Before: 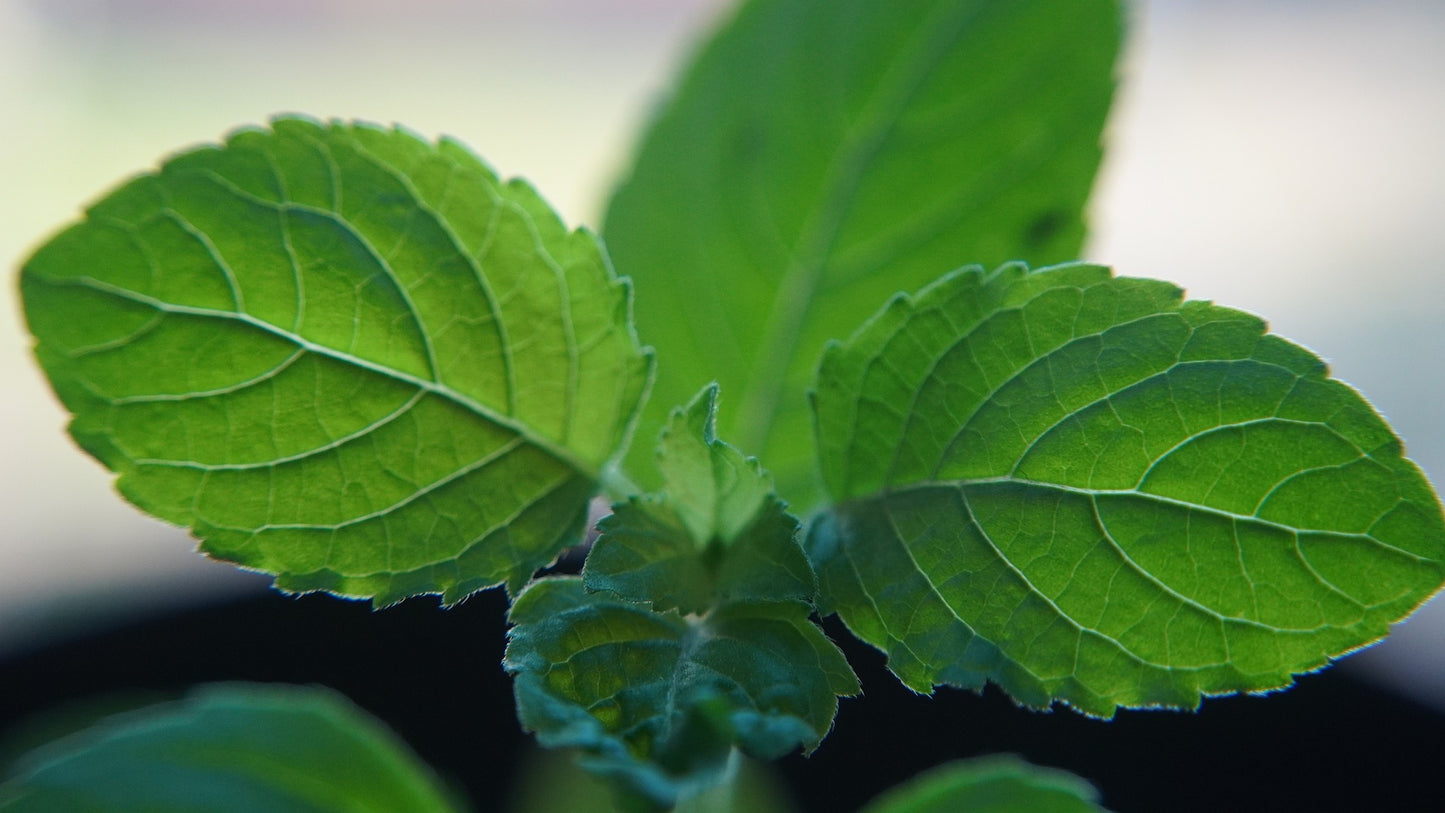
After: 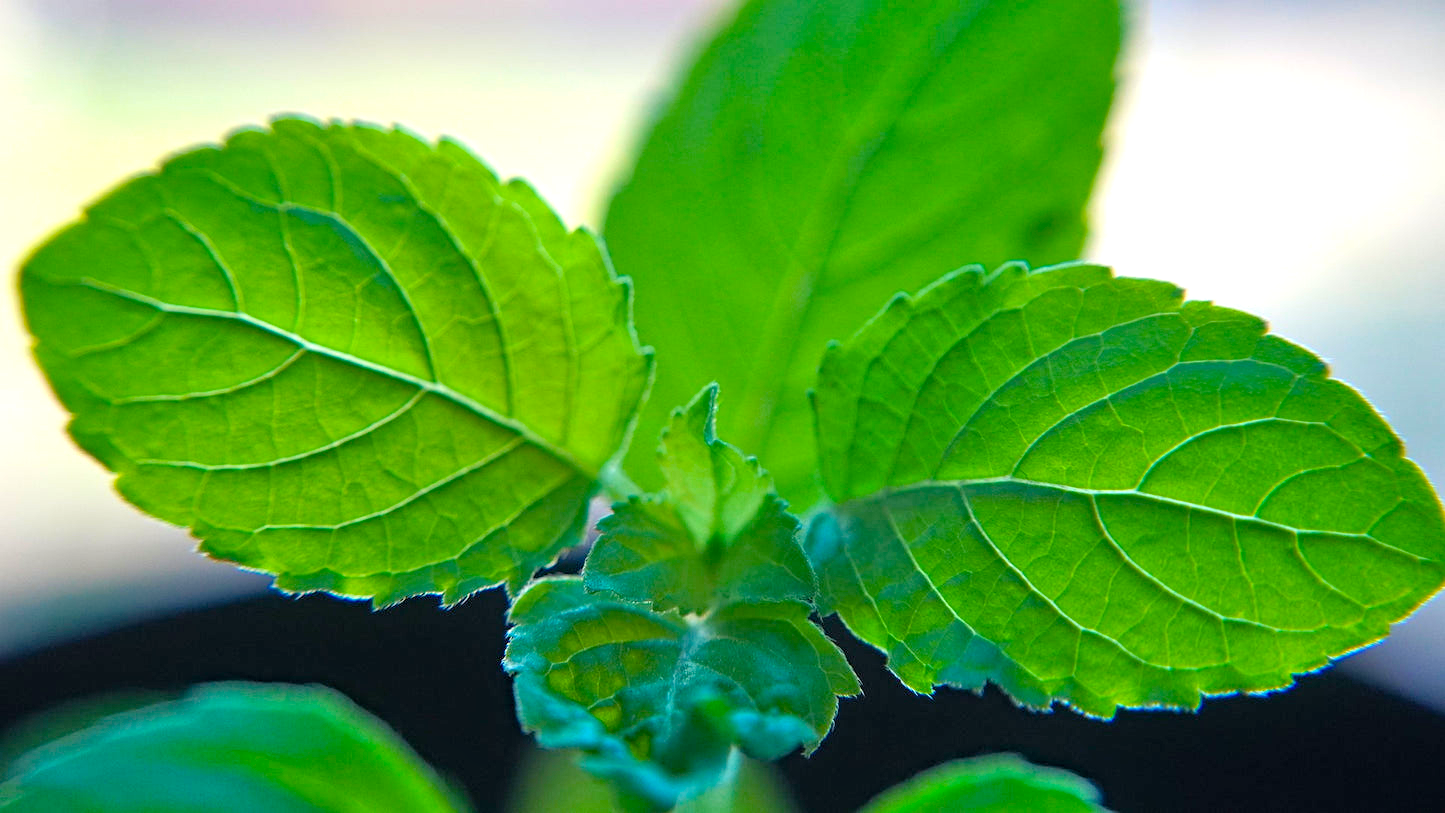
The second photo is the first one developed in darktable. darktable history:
haze removal: compatibility mode true, adaptive false
color balance rgb: perceptual saturation grading › global saturation 29.566%
exposure: exposure 0.605 EV, compensate highlight preservation false
tone equalizer: -7 EV 0.163 EV, -6 EV 0.598 EV, -5 EV 1.13 EV, -4 EV 1.36 EV, -3 EV 1.16 EV, -2 EV 0.6 EV, -1 EV 0.153 EV
